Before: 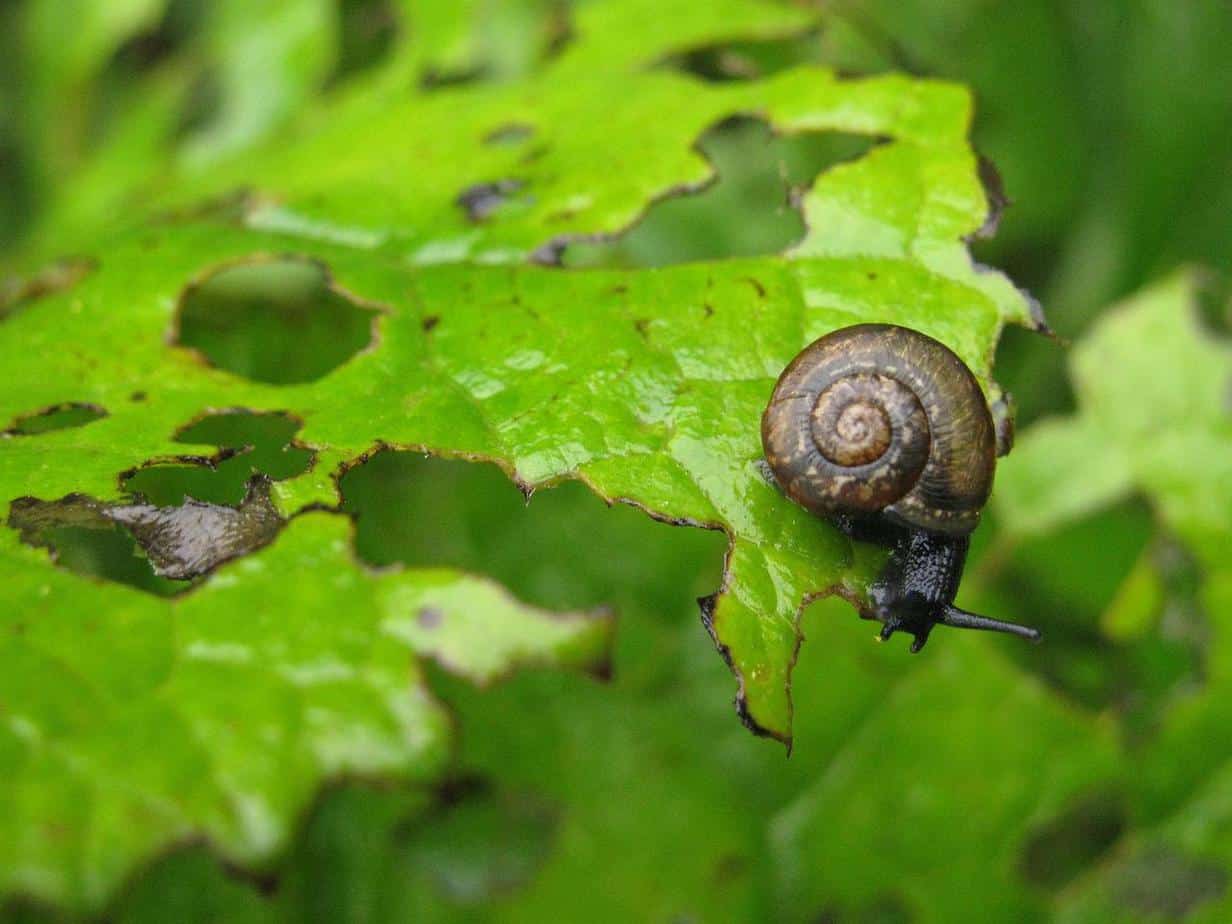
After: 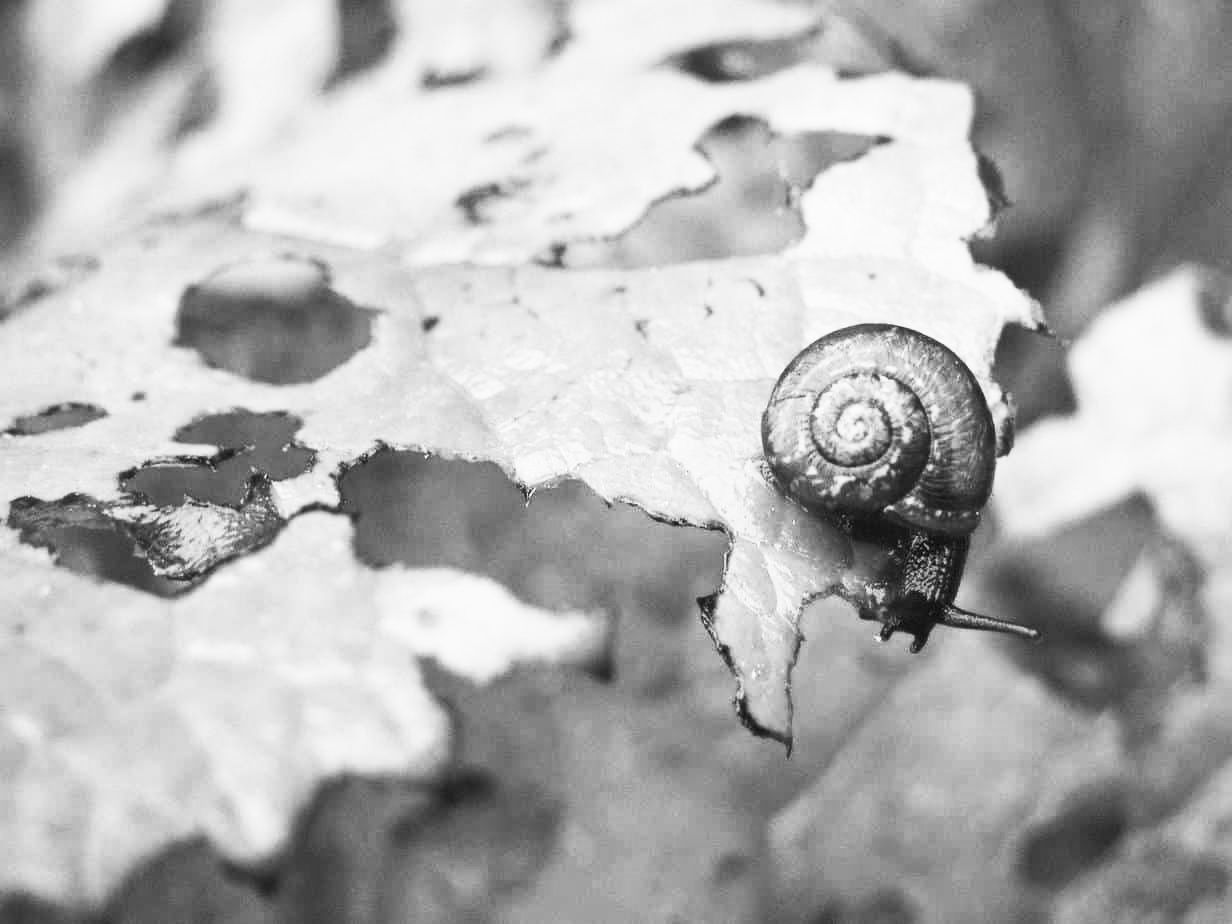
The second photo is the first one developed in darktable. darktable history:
white balance: red 1.009, blue 1.027
contrast brightness saturation: contrast 0.53, brightness 0.47, saturation -1
